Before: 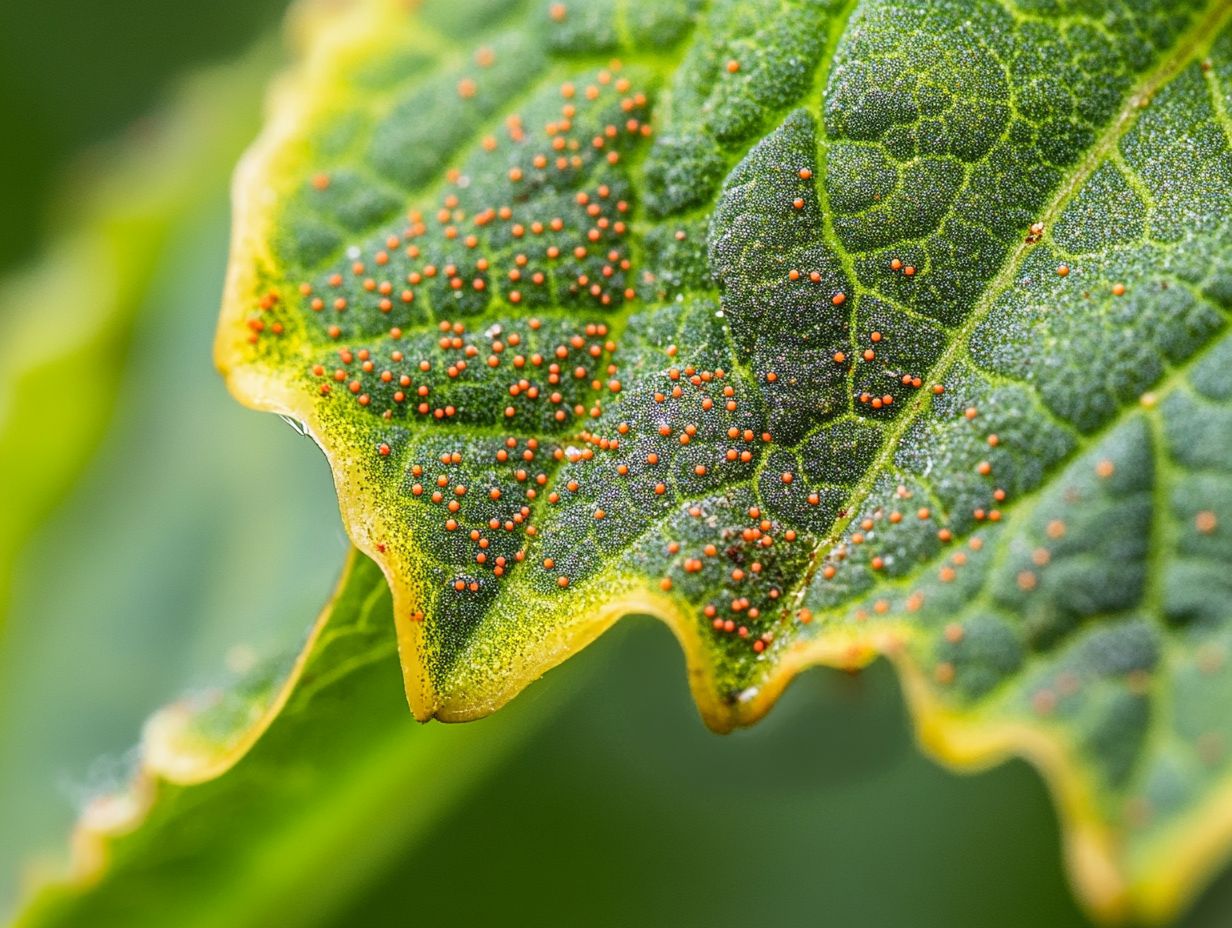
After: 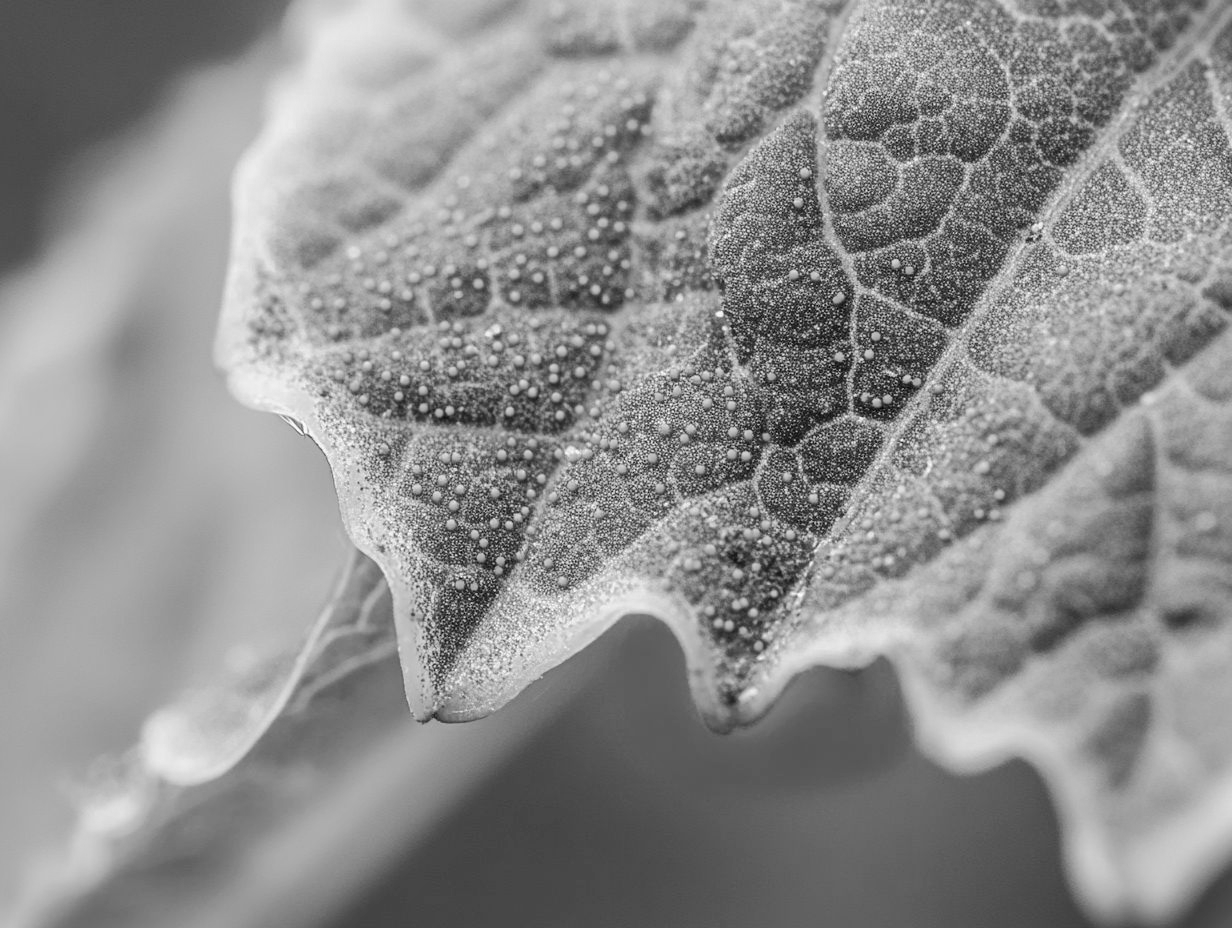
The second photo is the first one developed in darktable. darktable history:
monochrome: a 32, b 64, size 2.3
tone equalizer: on, module defaults
base curve: curves: ch0 [(0, 0) (0.262, 0.32) (0.722, 0.705) (1, 1)]
